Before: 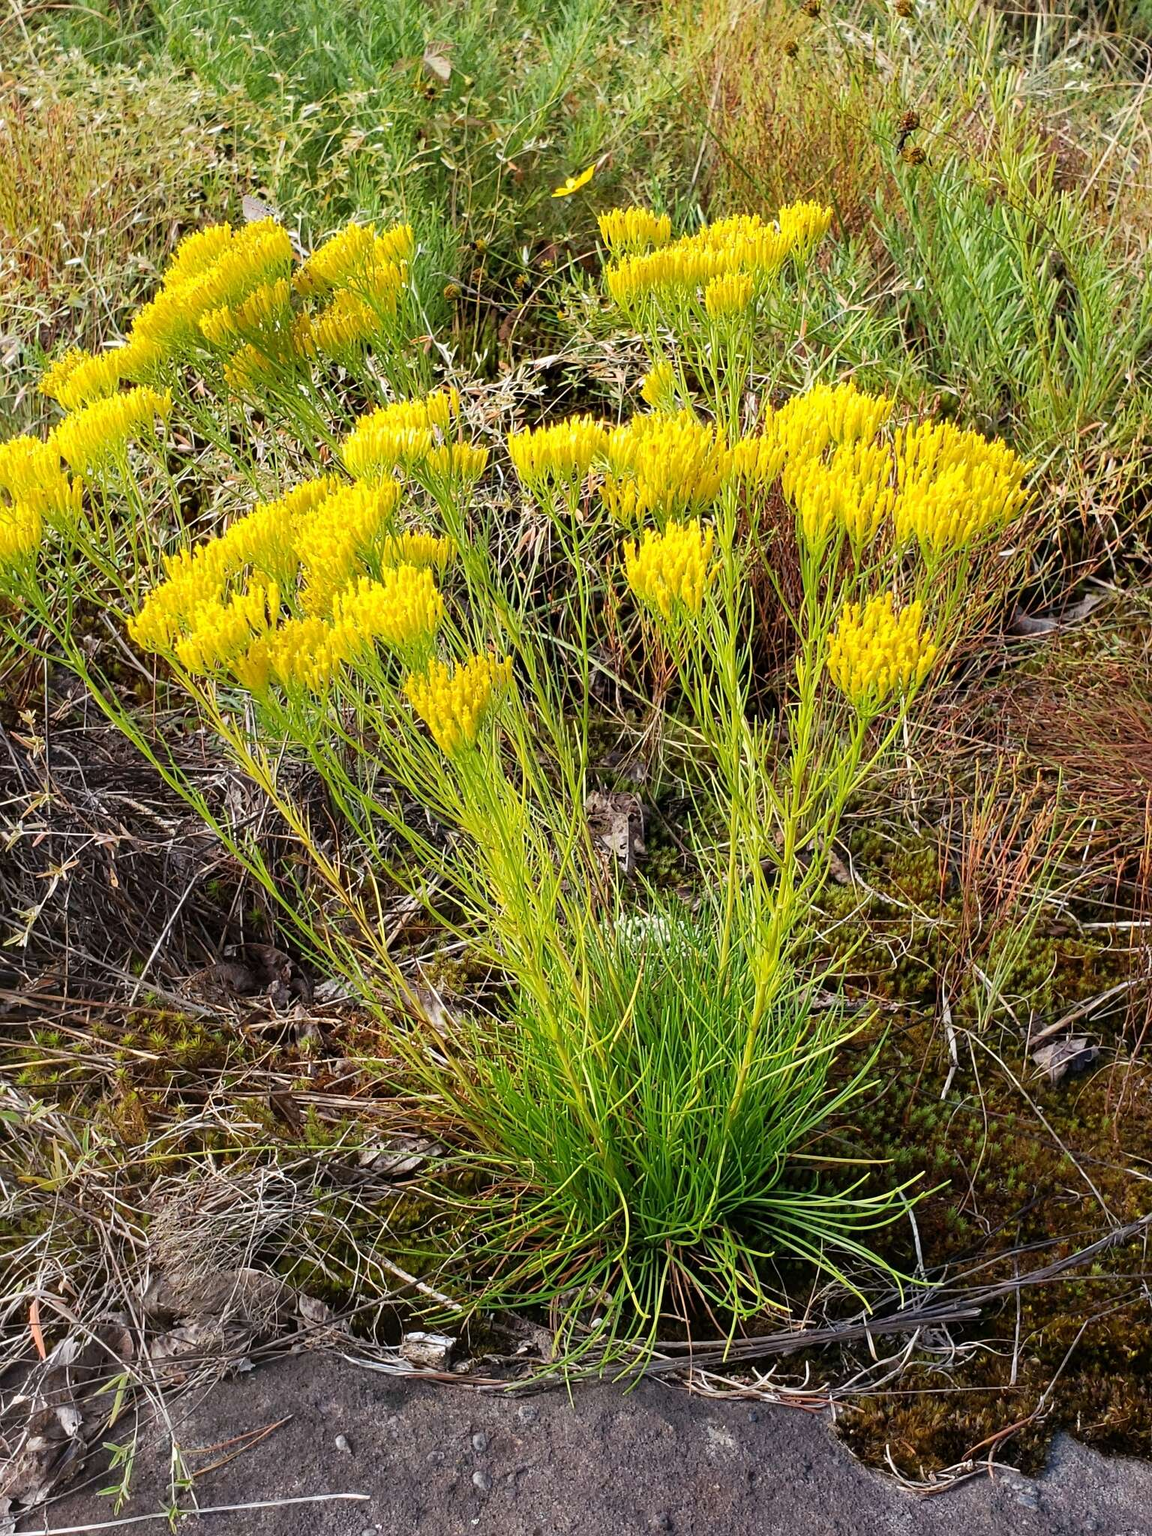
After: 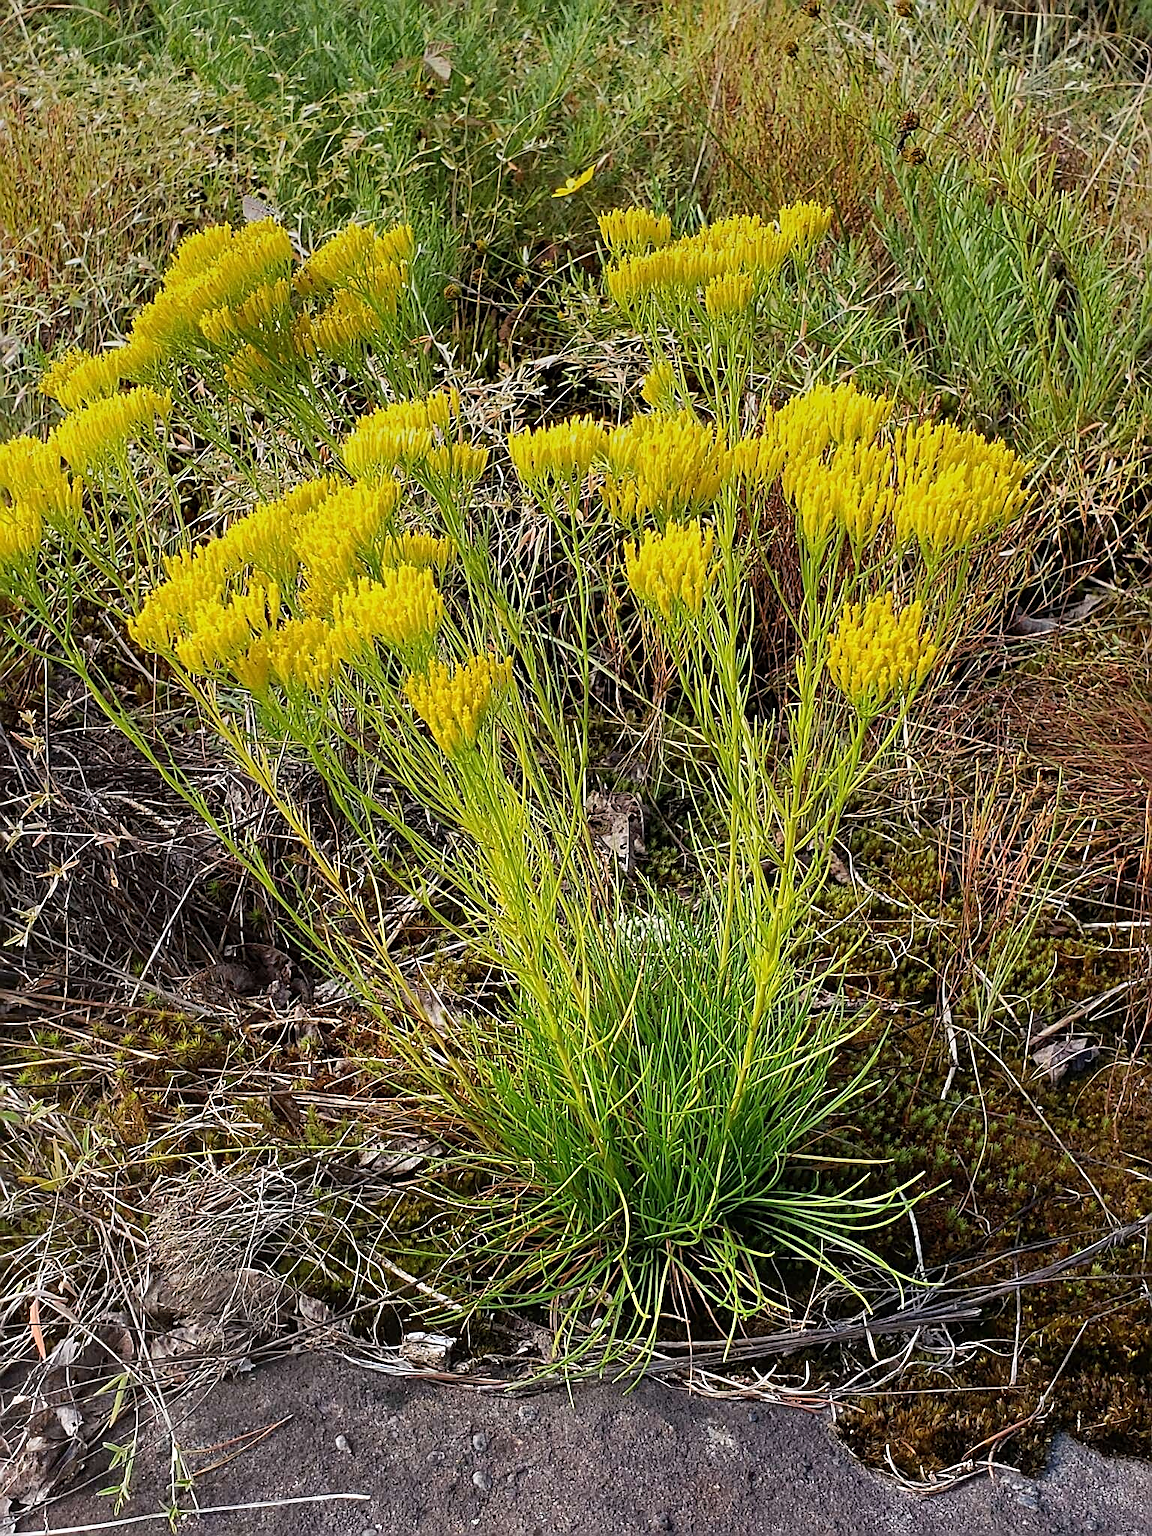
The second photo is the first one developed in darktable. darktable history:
graduated density: on, module defaults
sharpen: amount 0.901
